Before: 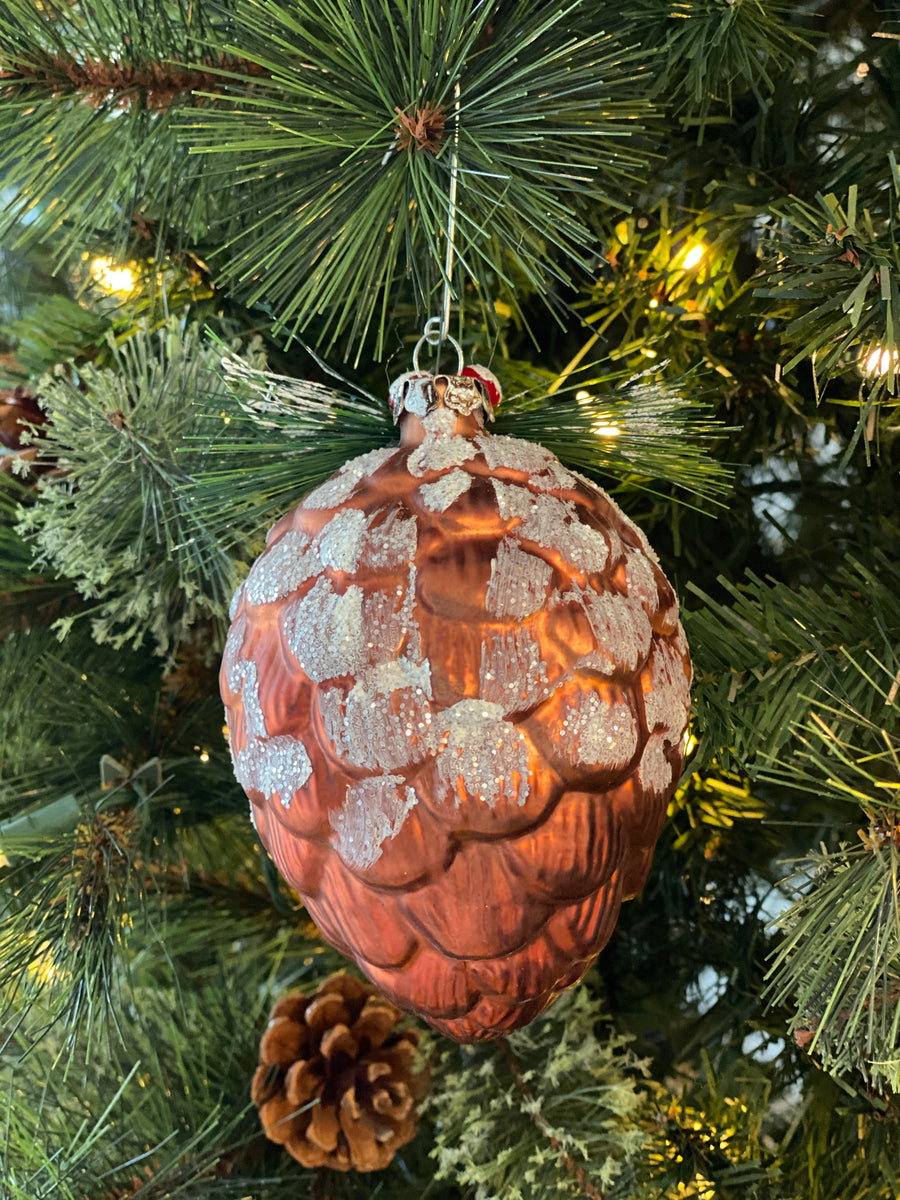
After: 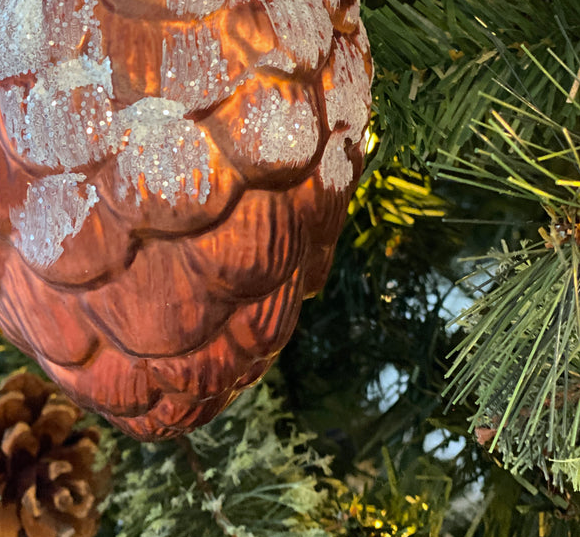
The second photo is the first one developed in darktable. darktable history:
white balance: red 0.974, blue 1.044
crop and rotate: left 35.509%, top 50.238%, bottom 4.934%
